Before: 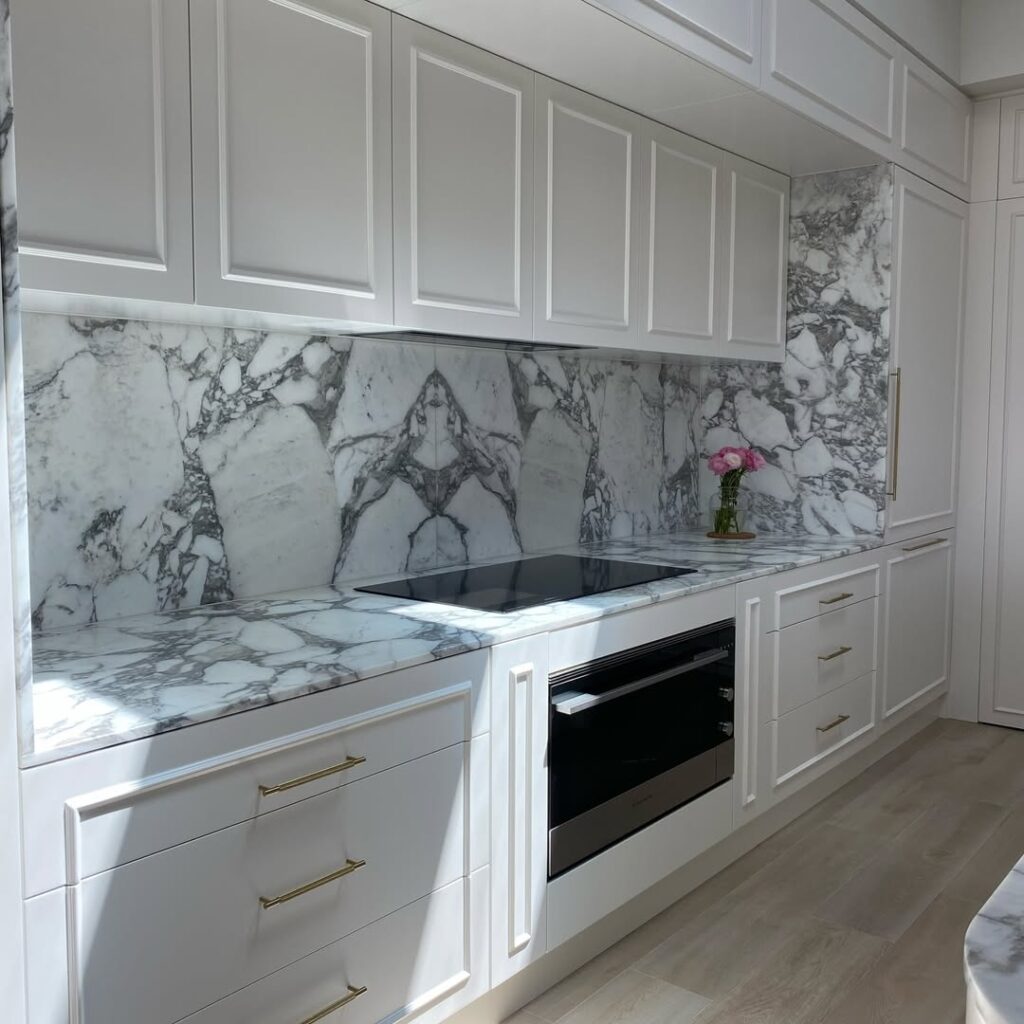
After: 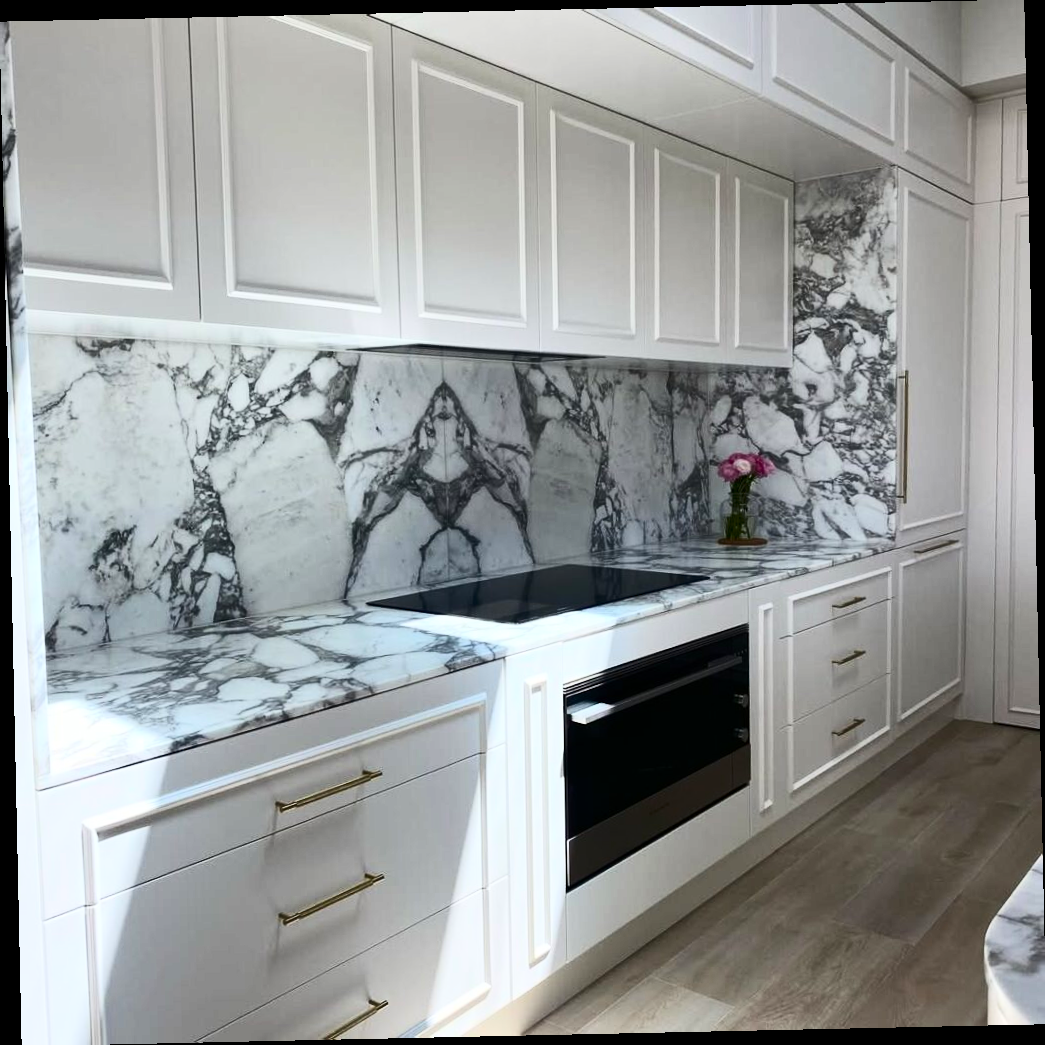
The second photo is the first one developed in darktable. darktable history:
contrast brightness saturation: contrast 0.4, brightness 0.1, saturation 0.21
rotate and perspective: rotation -1.24°, automatic cropping off
